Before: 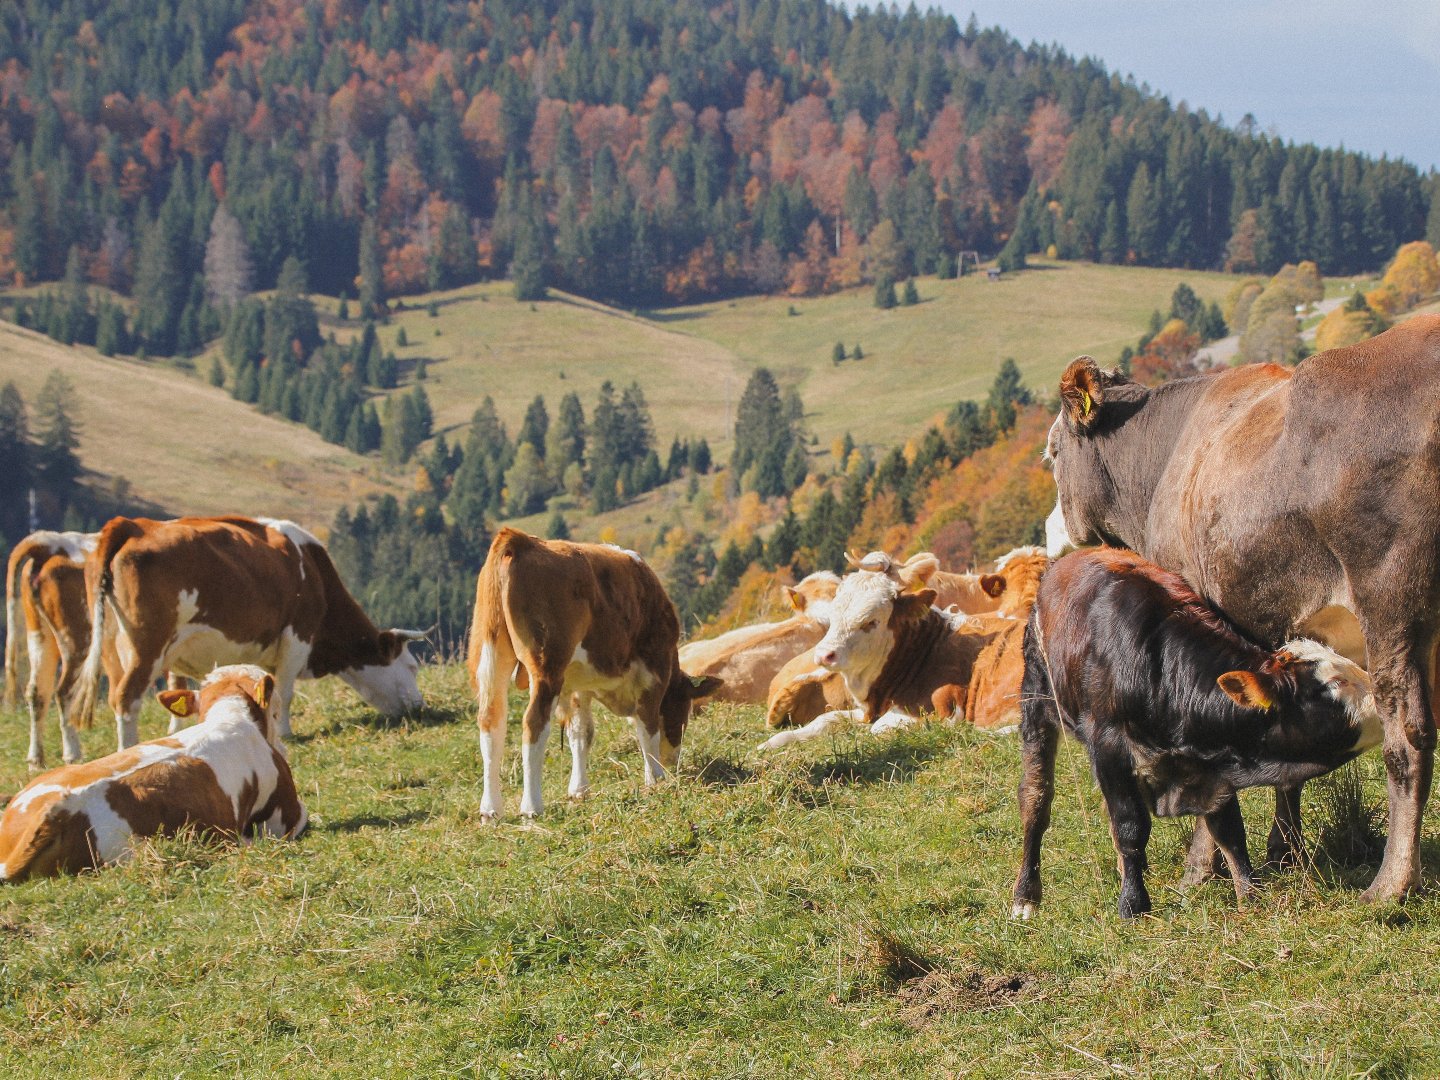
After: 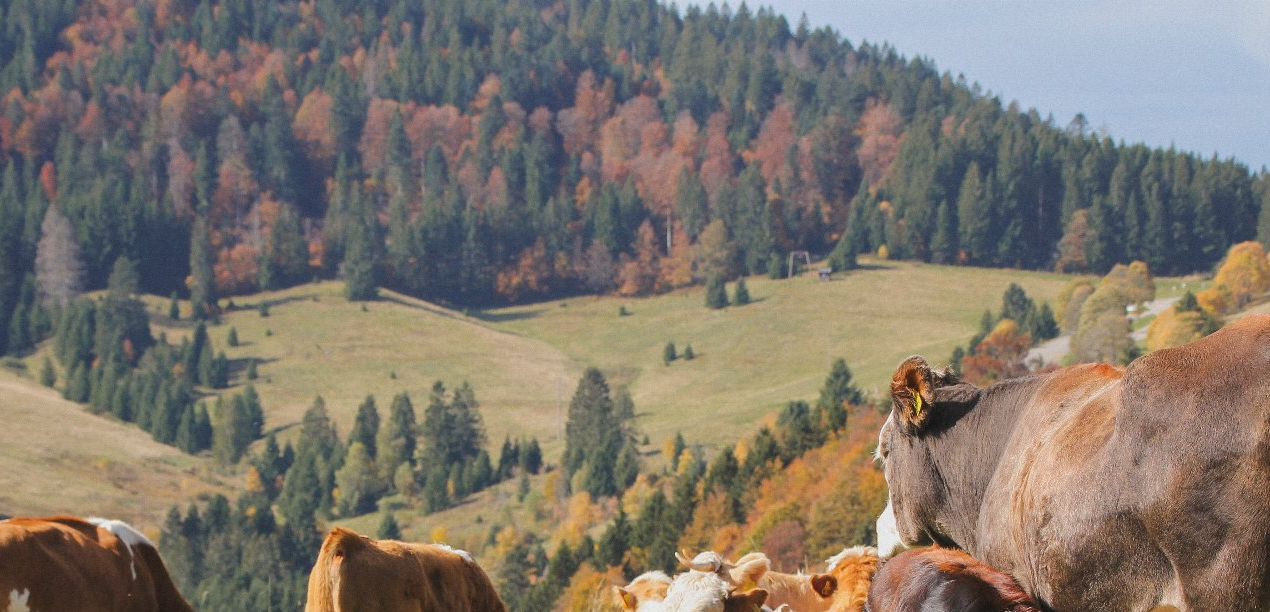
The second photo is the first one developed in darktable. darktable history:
crop and rotate: left 11.768%, bottom 43.289%
